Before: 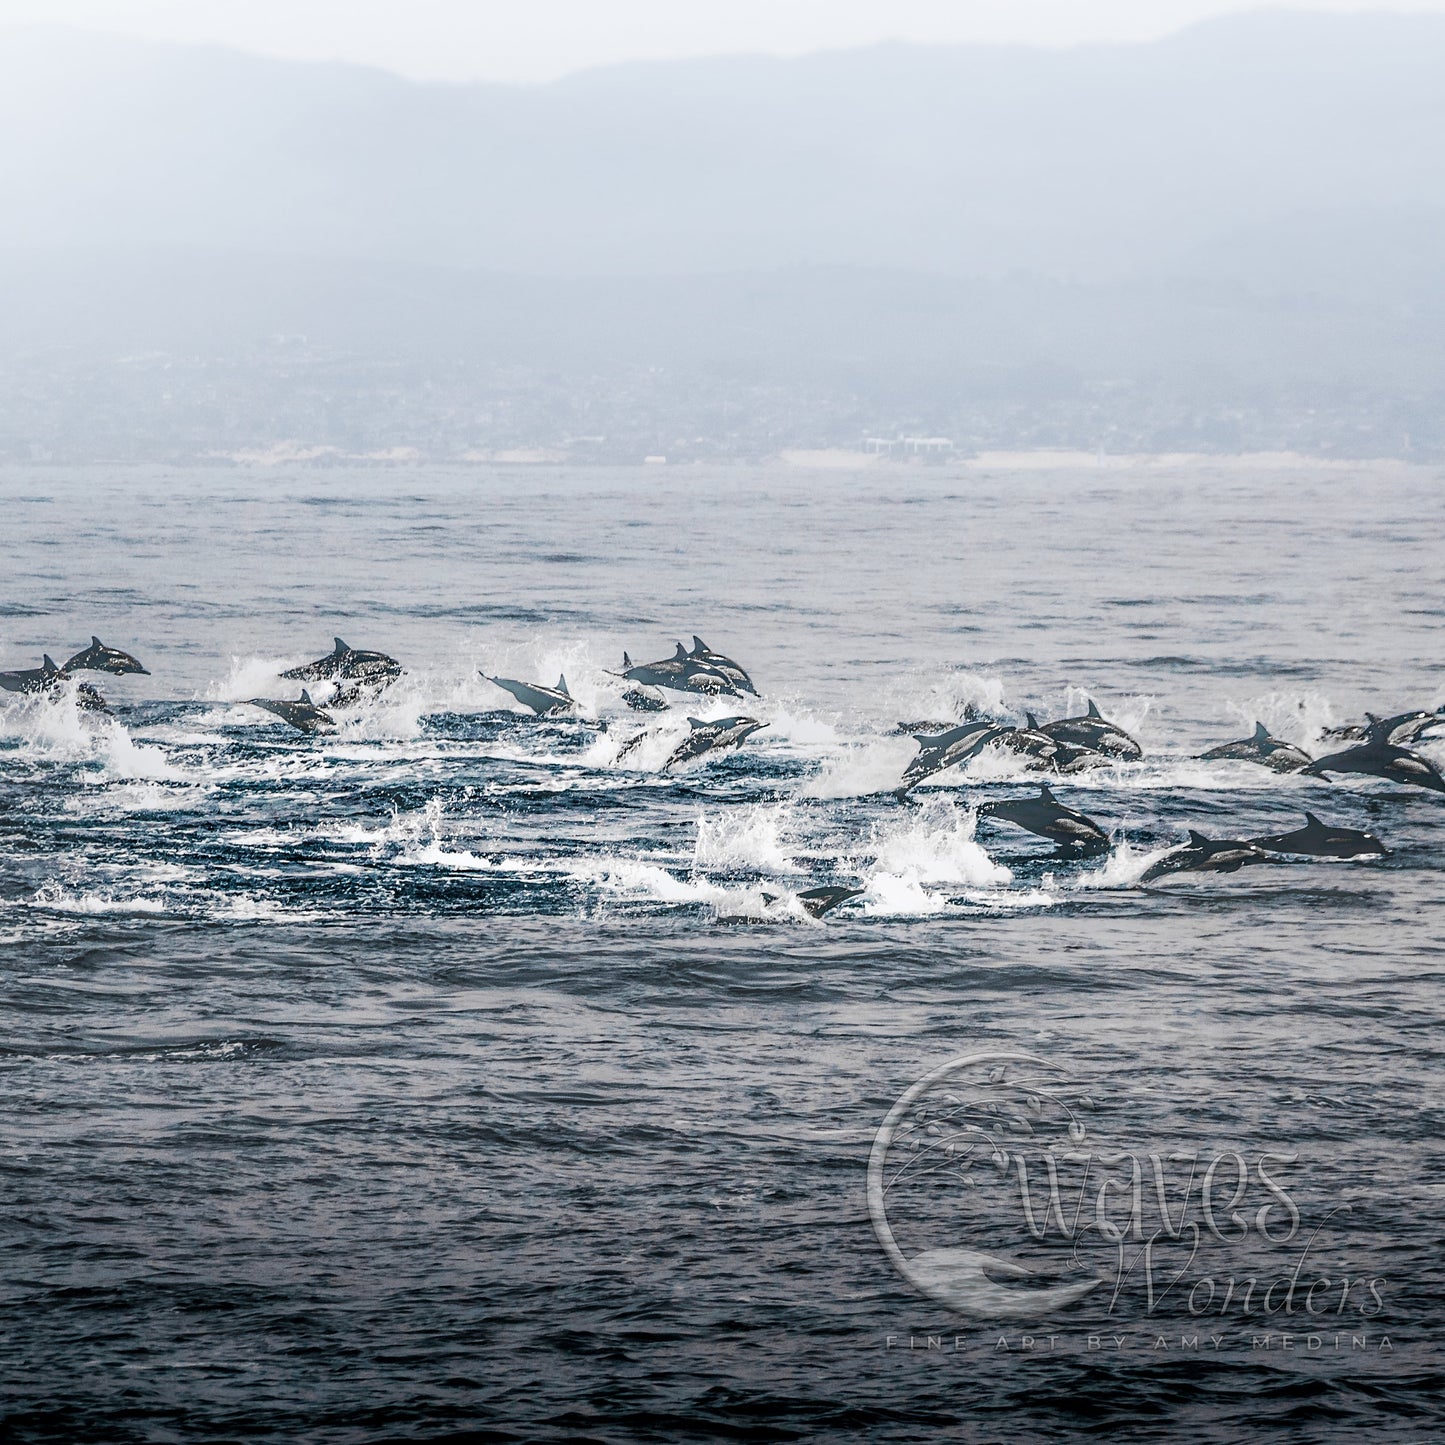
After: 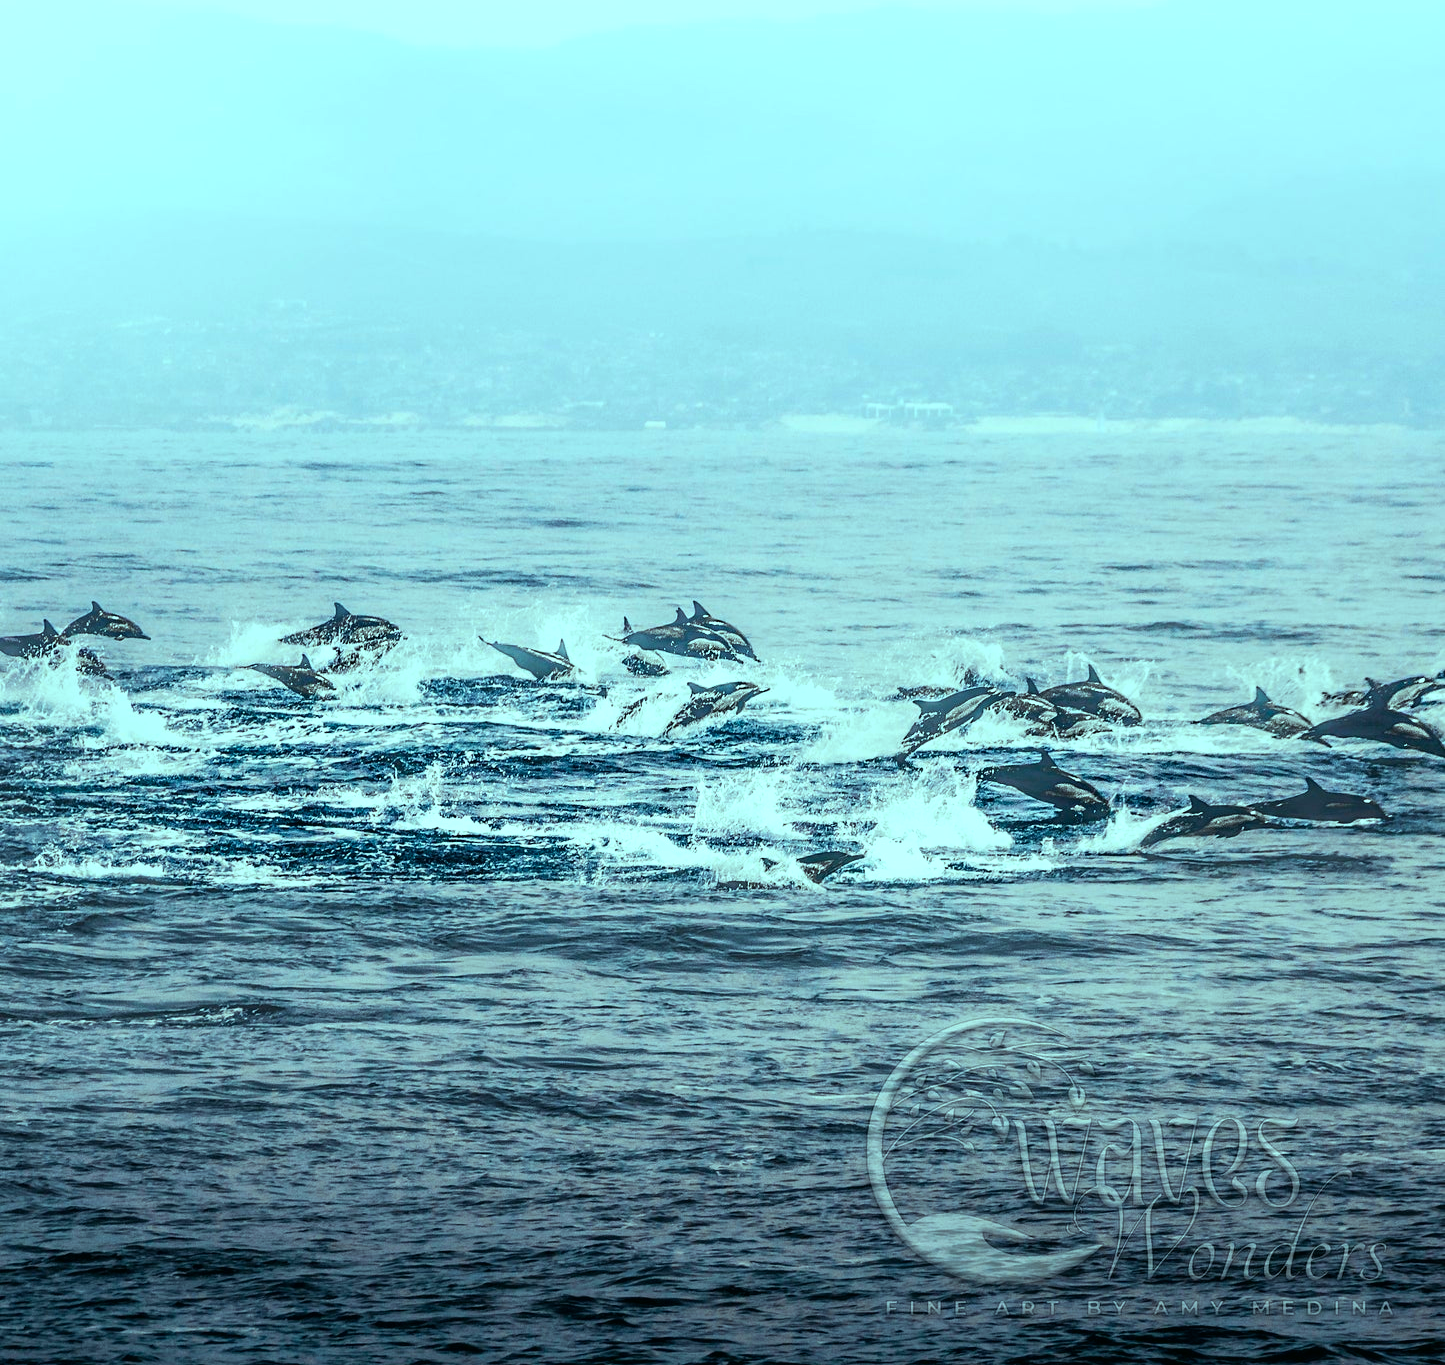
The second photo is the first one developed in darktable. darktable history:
color balance: mode lift, gamma, gain (sRGB), lift [0.997, 0.979, 1.021, 1.011], gamma [1, 1.084, 0.916, 0.998], gain [1, 0.87, 1.13, 1.101], contrast 4.55%, contrast fulcrum 38.24%, output saturation 104.09%
color balance rgb: perceptual saturation grading › global saturation 30%, global vibrance 20%
crop and rotate: top 2.479%, bottom 3.018%
